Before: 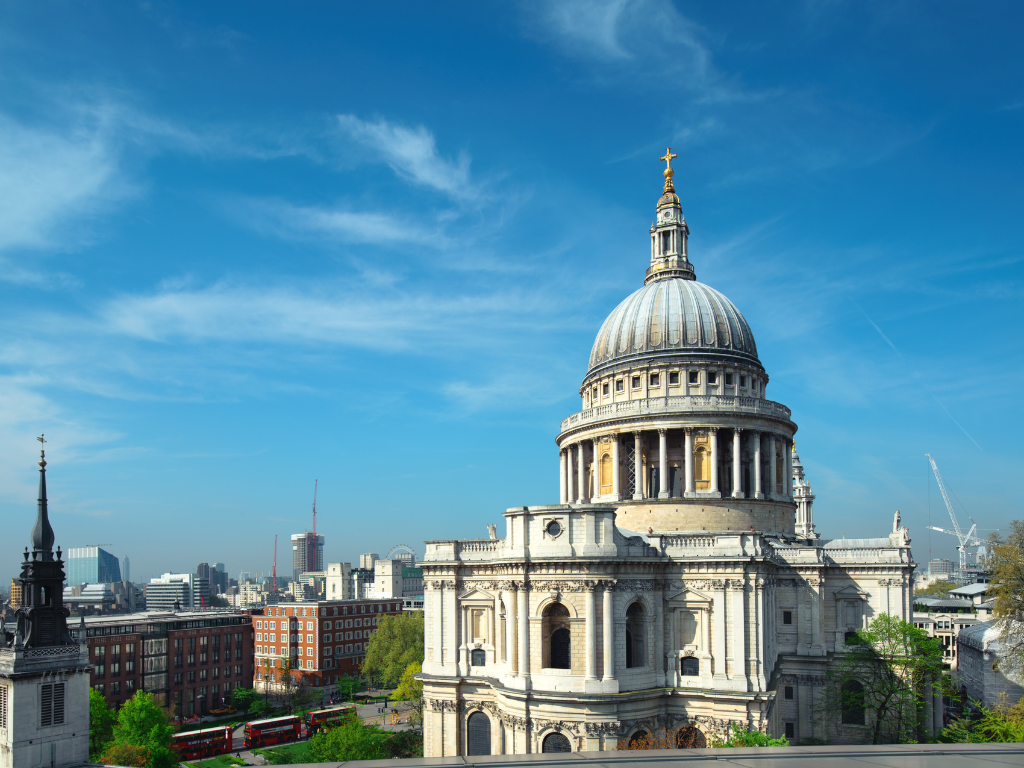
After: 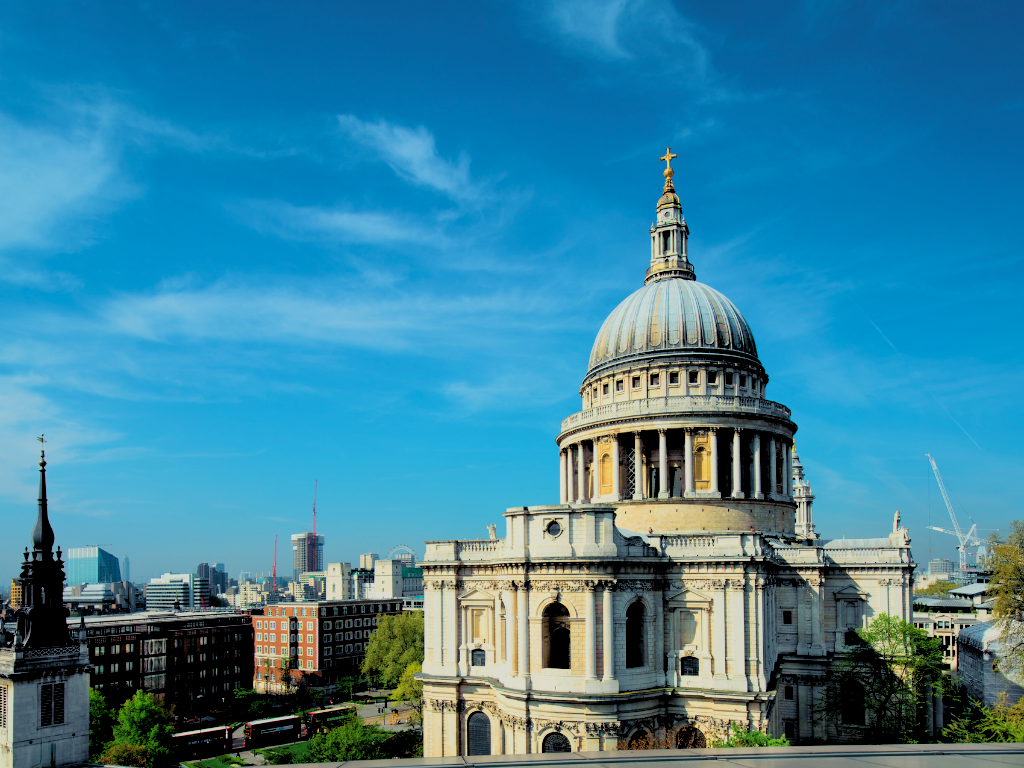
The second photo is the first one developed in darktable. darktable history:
velvia: strength 67.07%, mid-tones bias 0.972
filmic rgb: black relative exposure -7.65 EV, white relative exposure 4.56 EV, hardness 3.61, contrast 1.05
rgb levels: levels [[0.029, 0.461, 0.922], [0, 0.5, 1], [0, 0.5, 1]]
